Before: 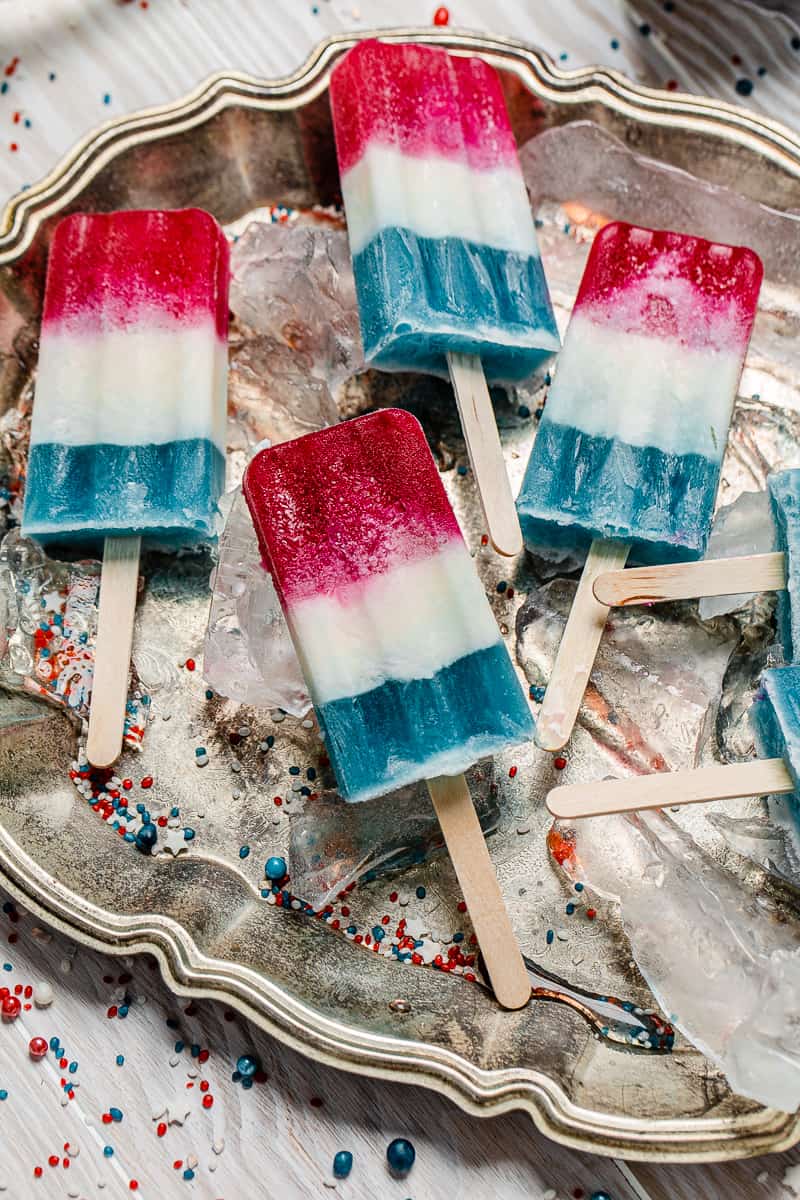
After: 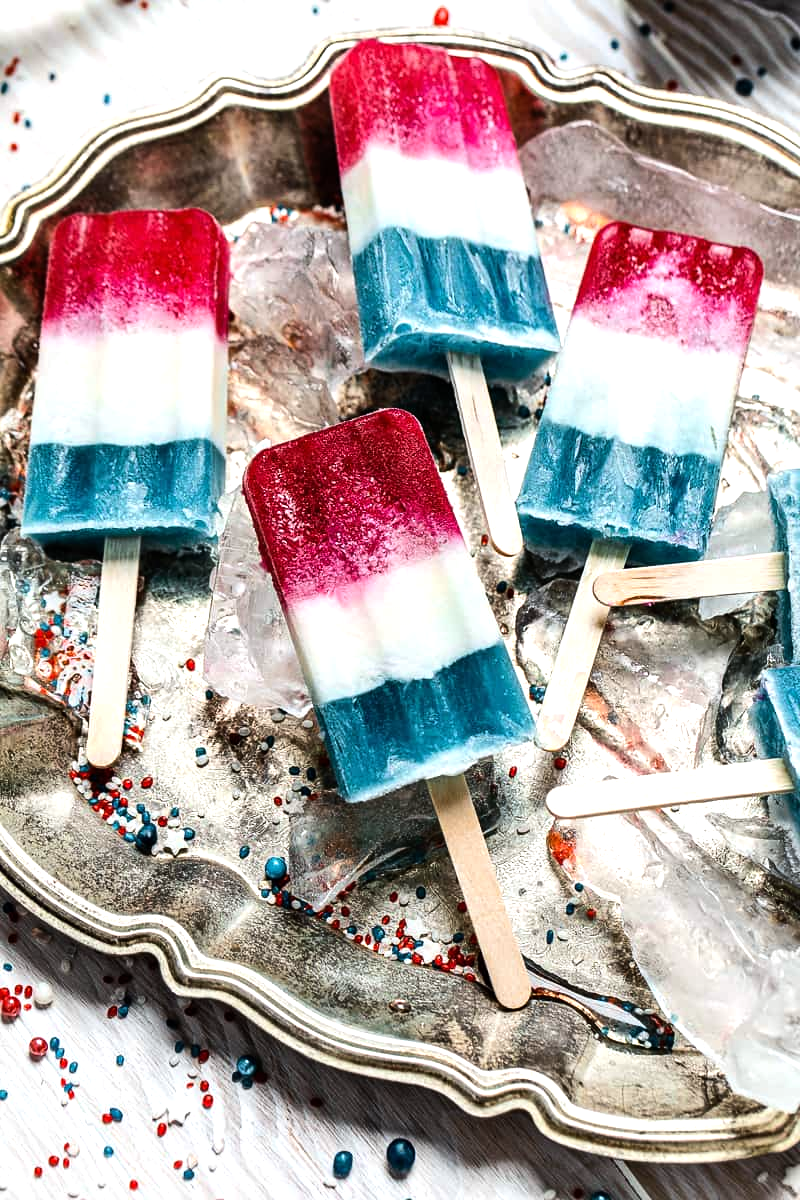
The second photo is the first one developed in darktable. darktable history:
tone equalizer: -8 EV -0.75 EV, -7 EV -0.7 EV, -6 EV -0.6 EV, -5 EV -0.4 EV, -3 EV 0.4 EV, -2 EV 0.6 EV, -1 EV 0.7 EV, +0 EV 0.75 EV, edges refinement/feathering 500, mask exposure compensation -1.57 EV, preserve details no
white balance: red 0.982, blue 1.018
